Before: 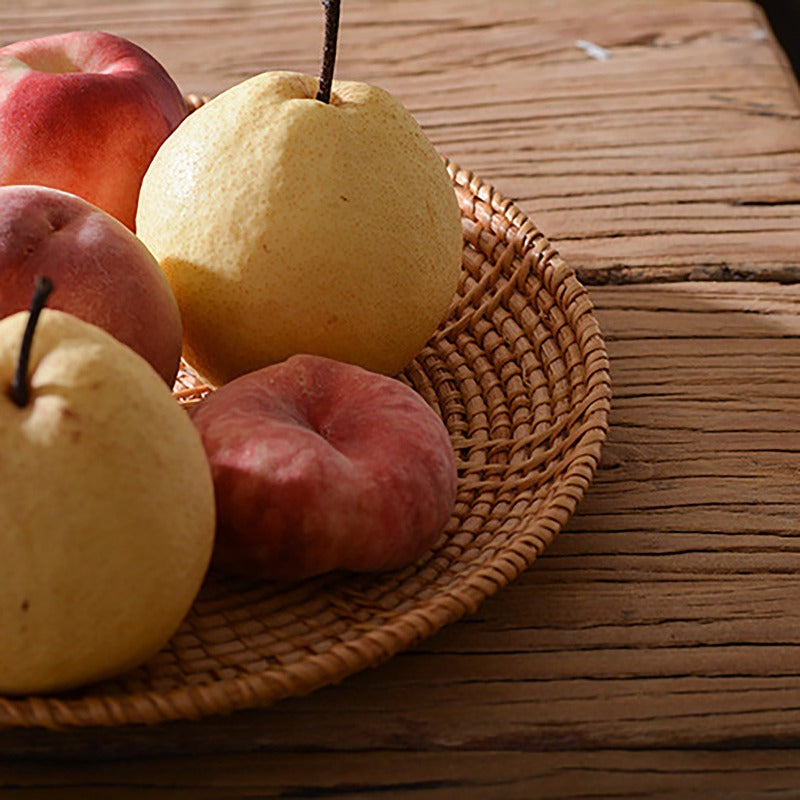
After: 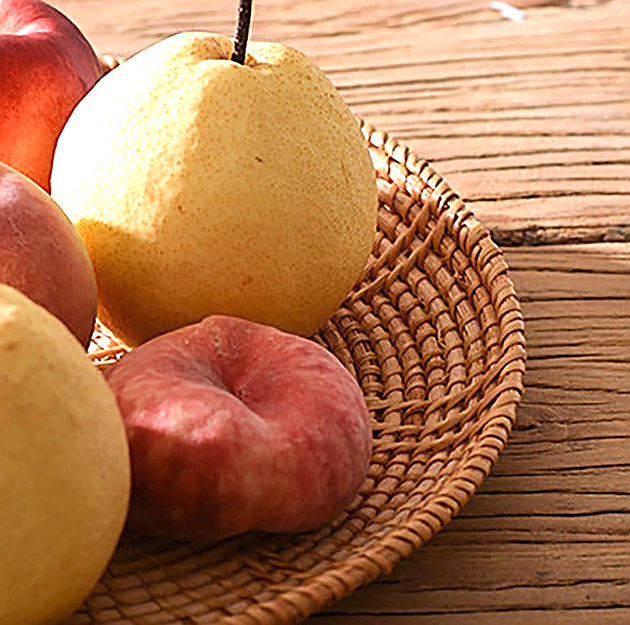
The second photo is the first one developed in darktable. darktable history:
crop and rotate: left 10.77%, top 5.1%, right 10.41%, bottom 16.76%
exposure: black level correction 0, exposure 1 EV, compensate exposure bias true, compensate highlight preservation false
sharpen: on, module defaults
